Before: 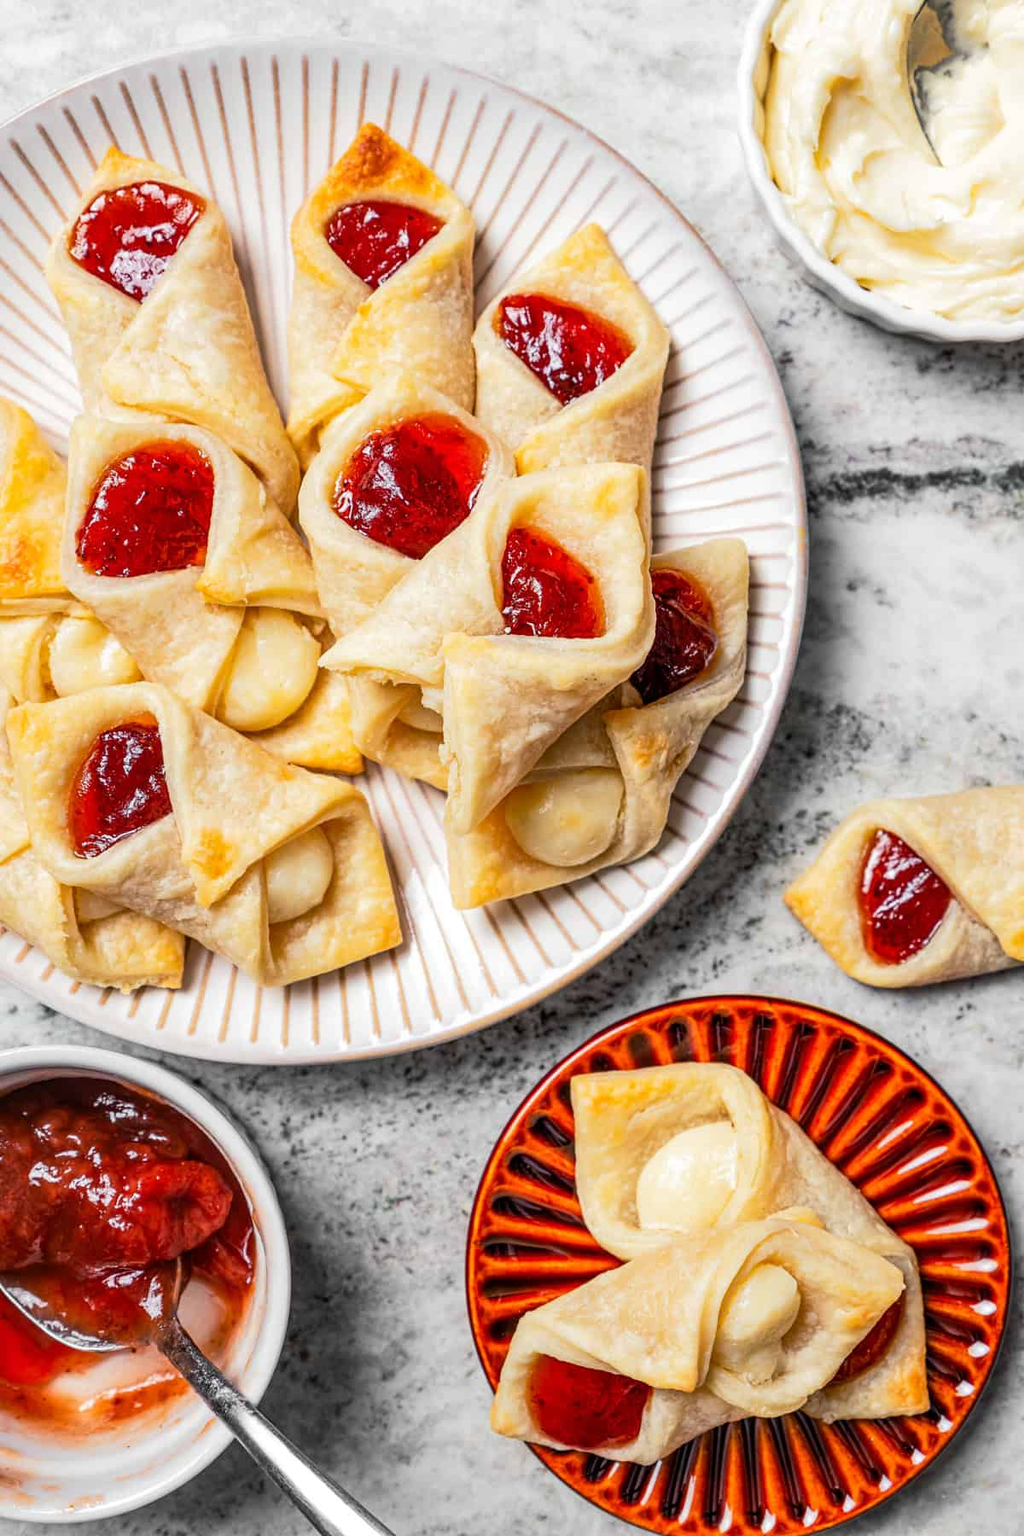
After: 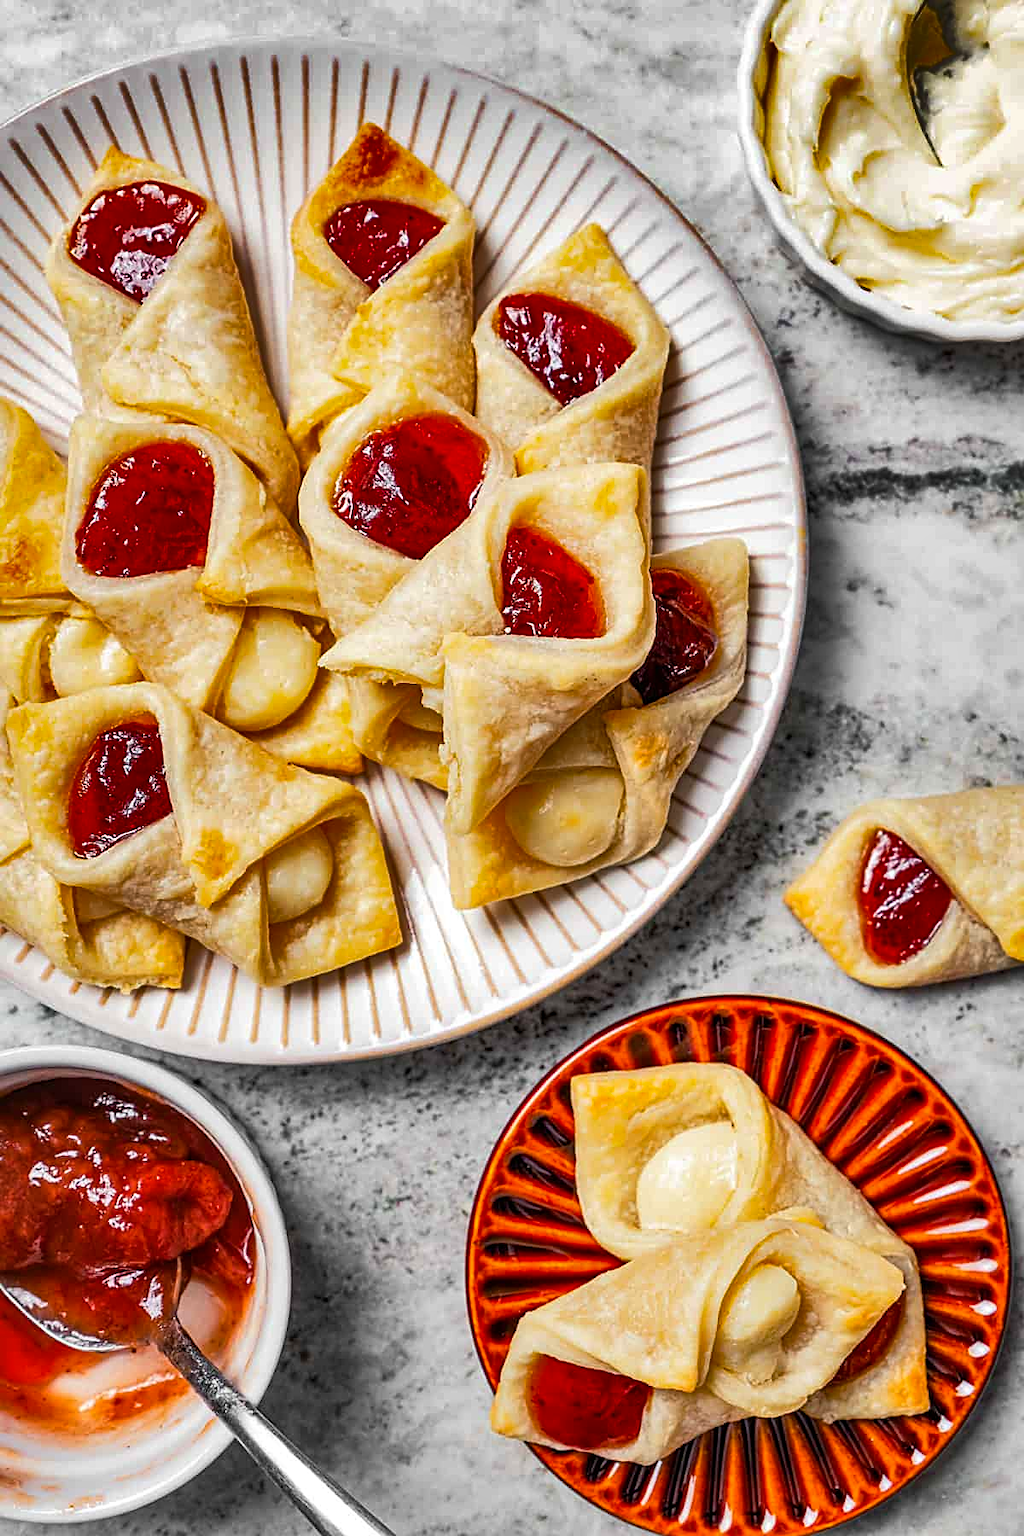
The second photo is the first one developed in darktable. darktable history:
color balance rgb: power › hue 325.56°, linear chroma grading › global chroma 15.313%, perceptual saturation grading › global saturation 0.507%
shadows and highlights: radius 102.81, shadows 50.39, highlights -64.97, soften with gaussian
sharpen: on, module defaults
